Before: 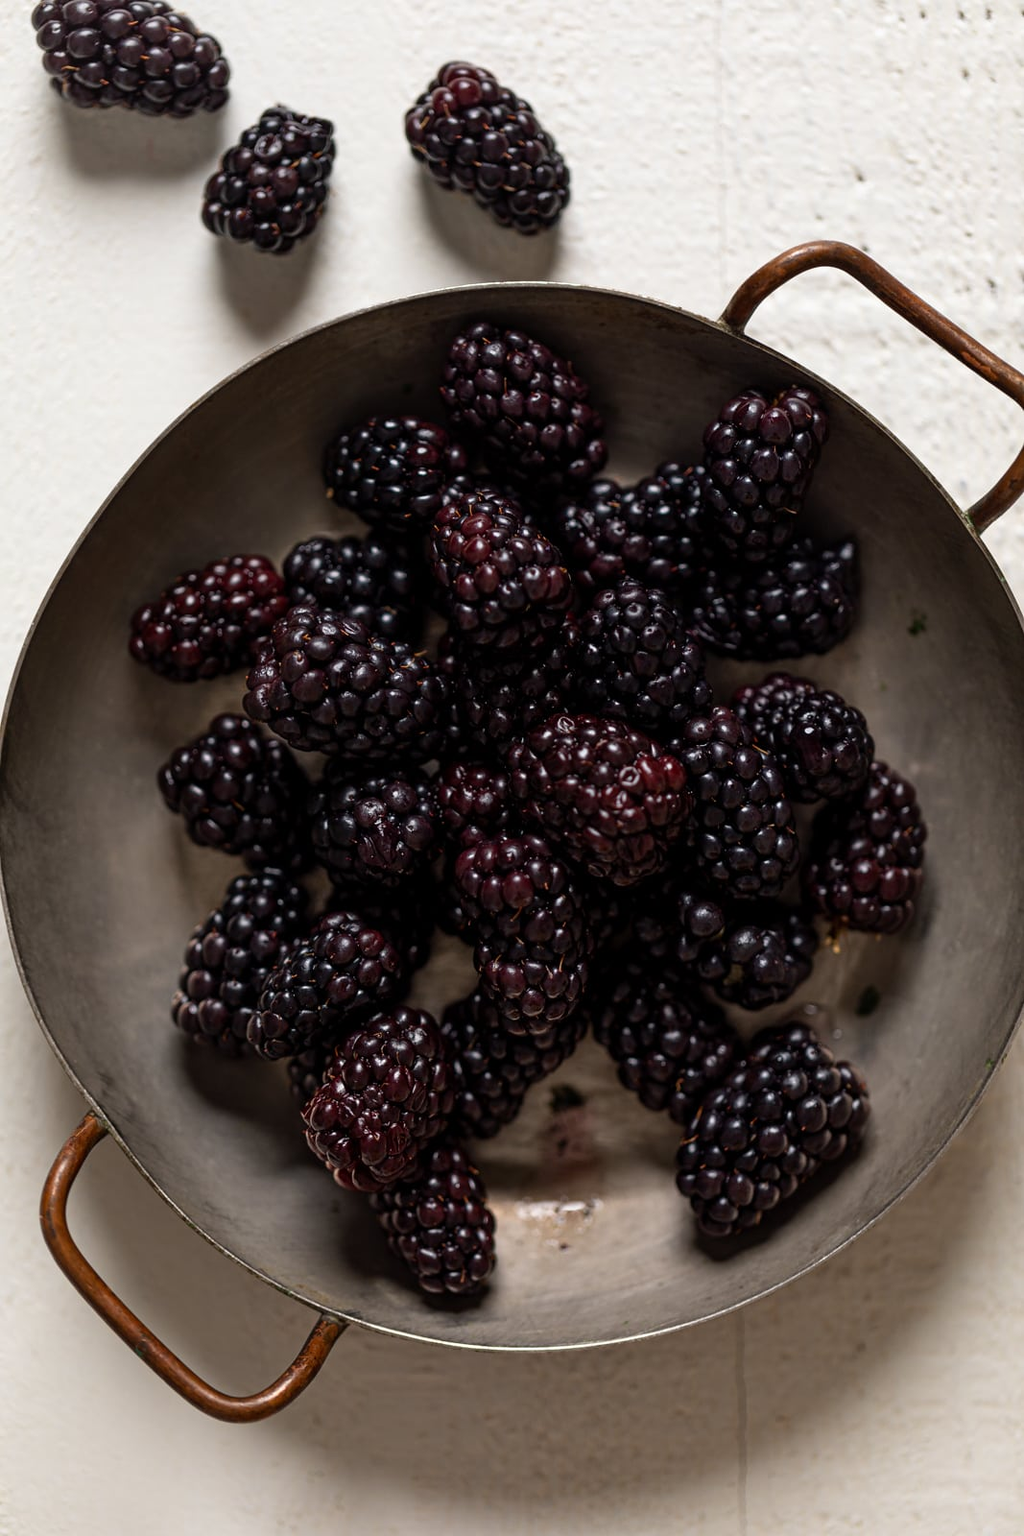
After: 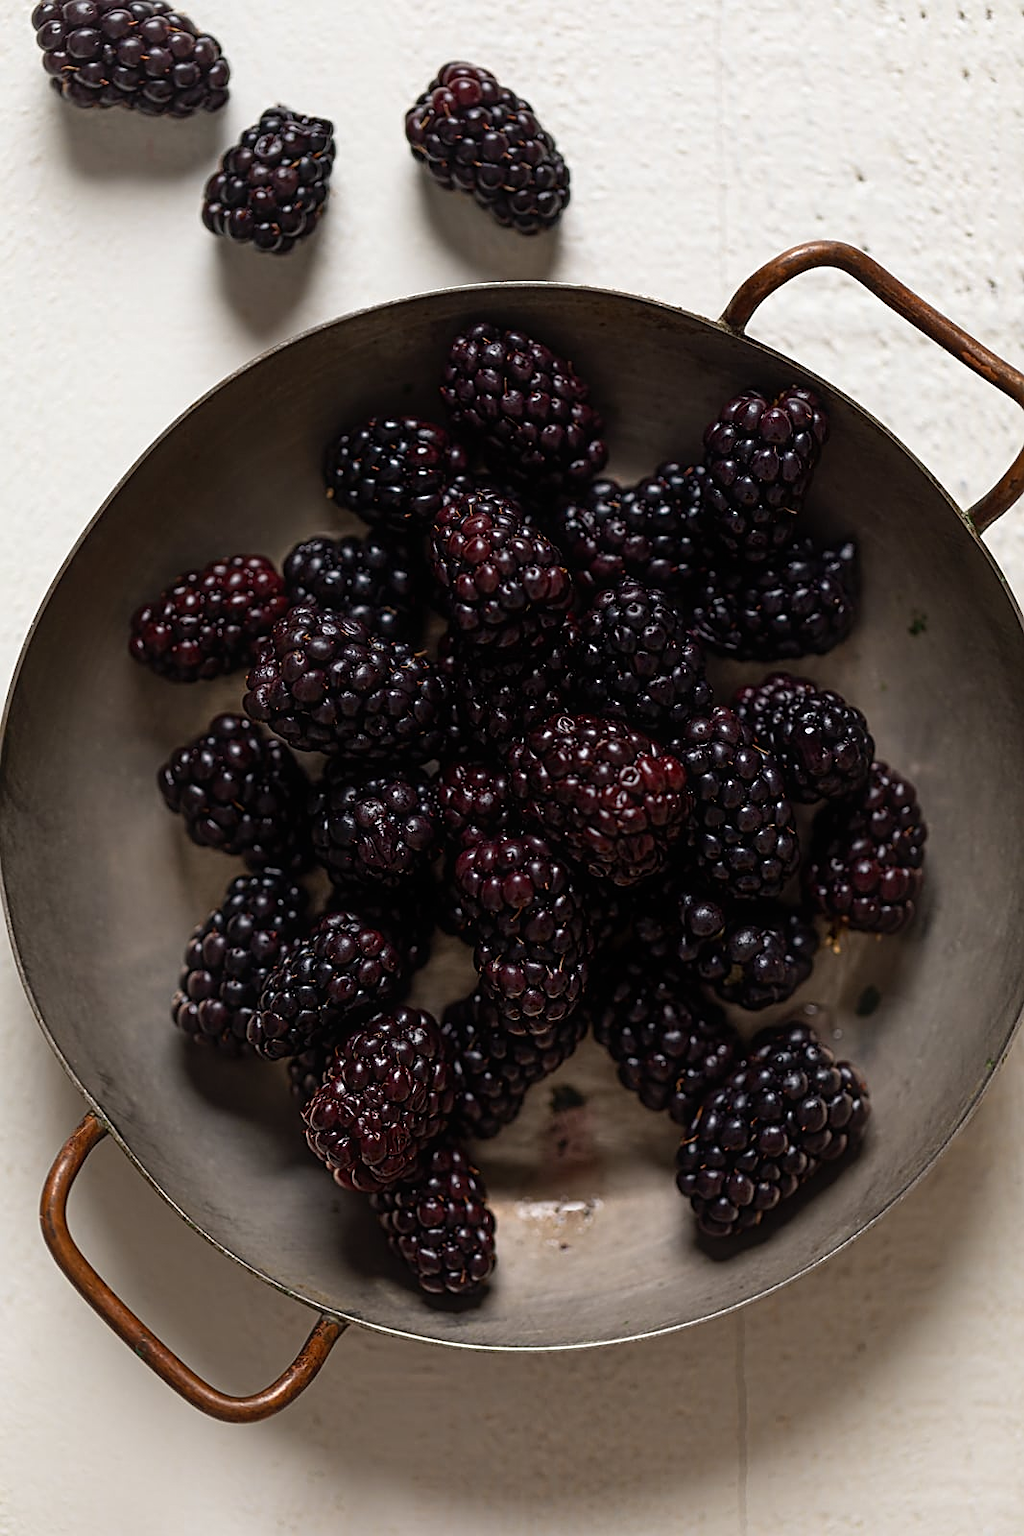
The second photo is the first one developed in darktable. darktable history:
sharpen: on, module defaults
contrast equalizer: y [[0.5, 0.488, 0.462, 0.461, 0.491, 0.5], [0.5 ×6], [0.5 ×6], [0 ×6], [0 ×6]]
